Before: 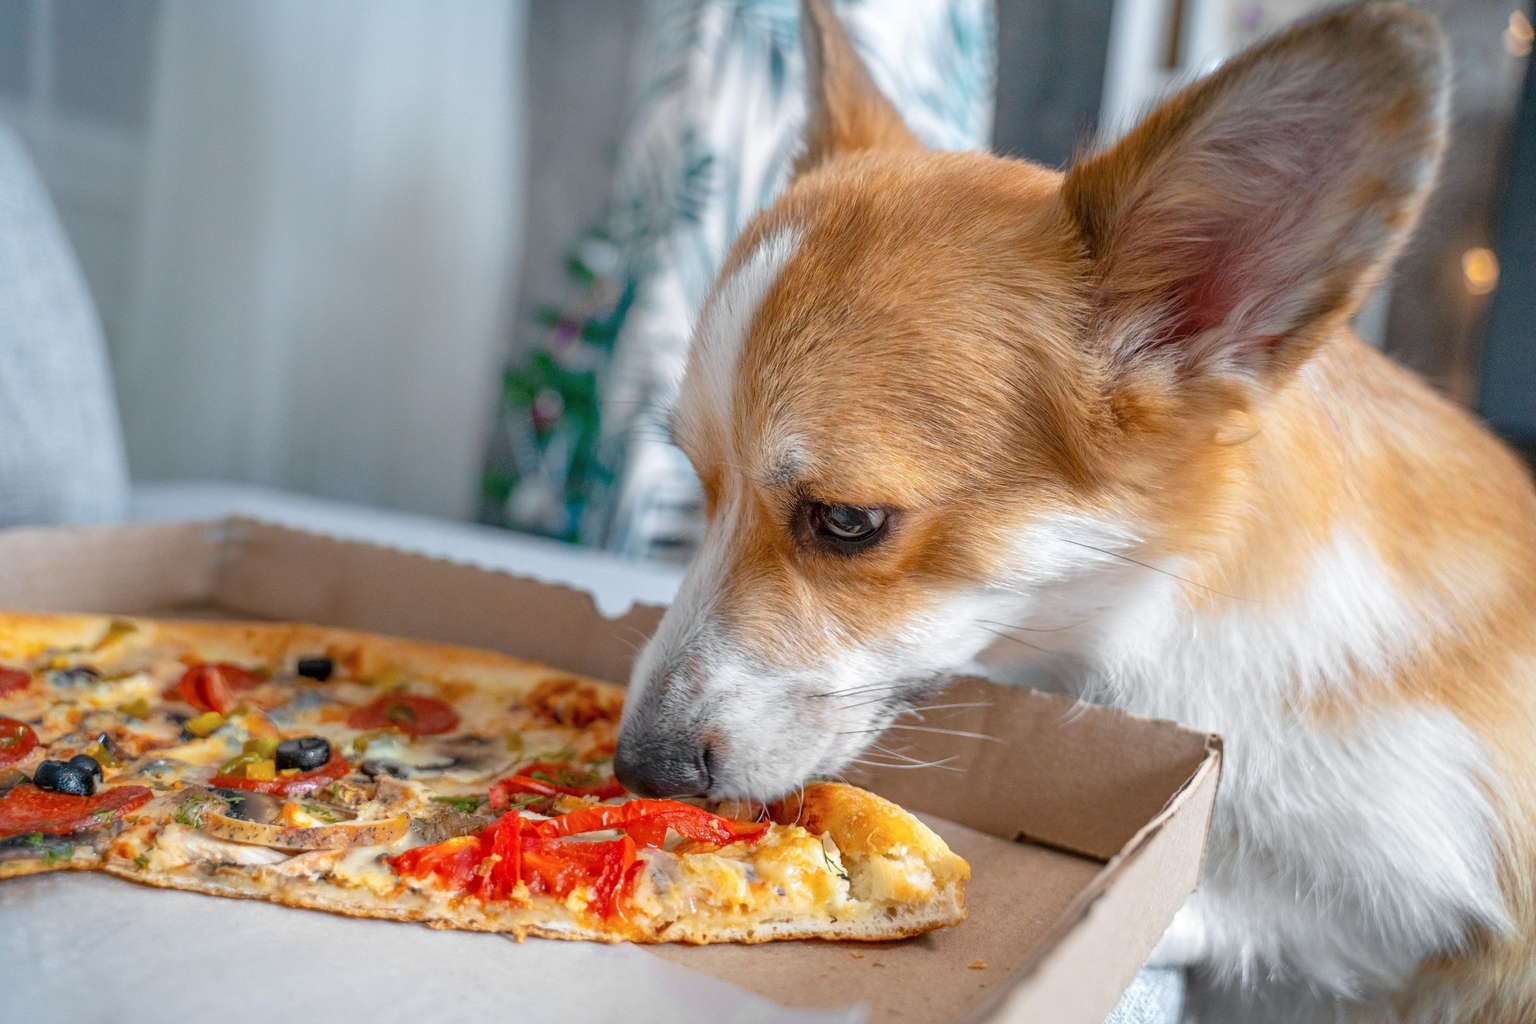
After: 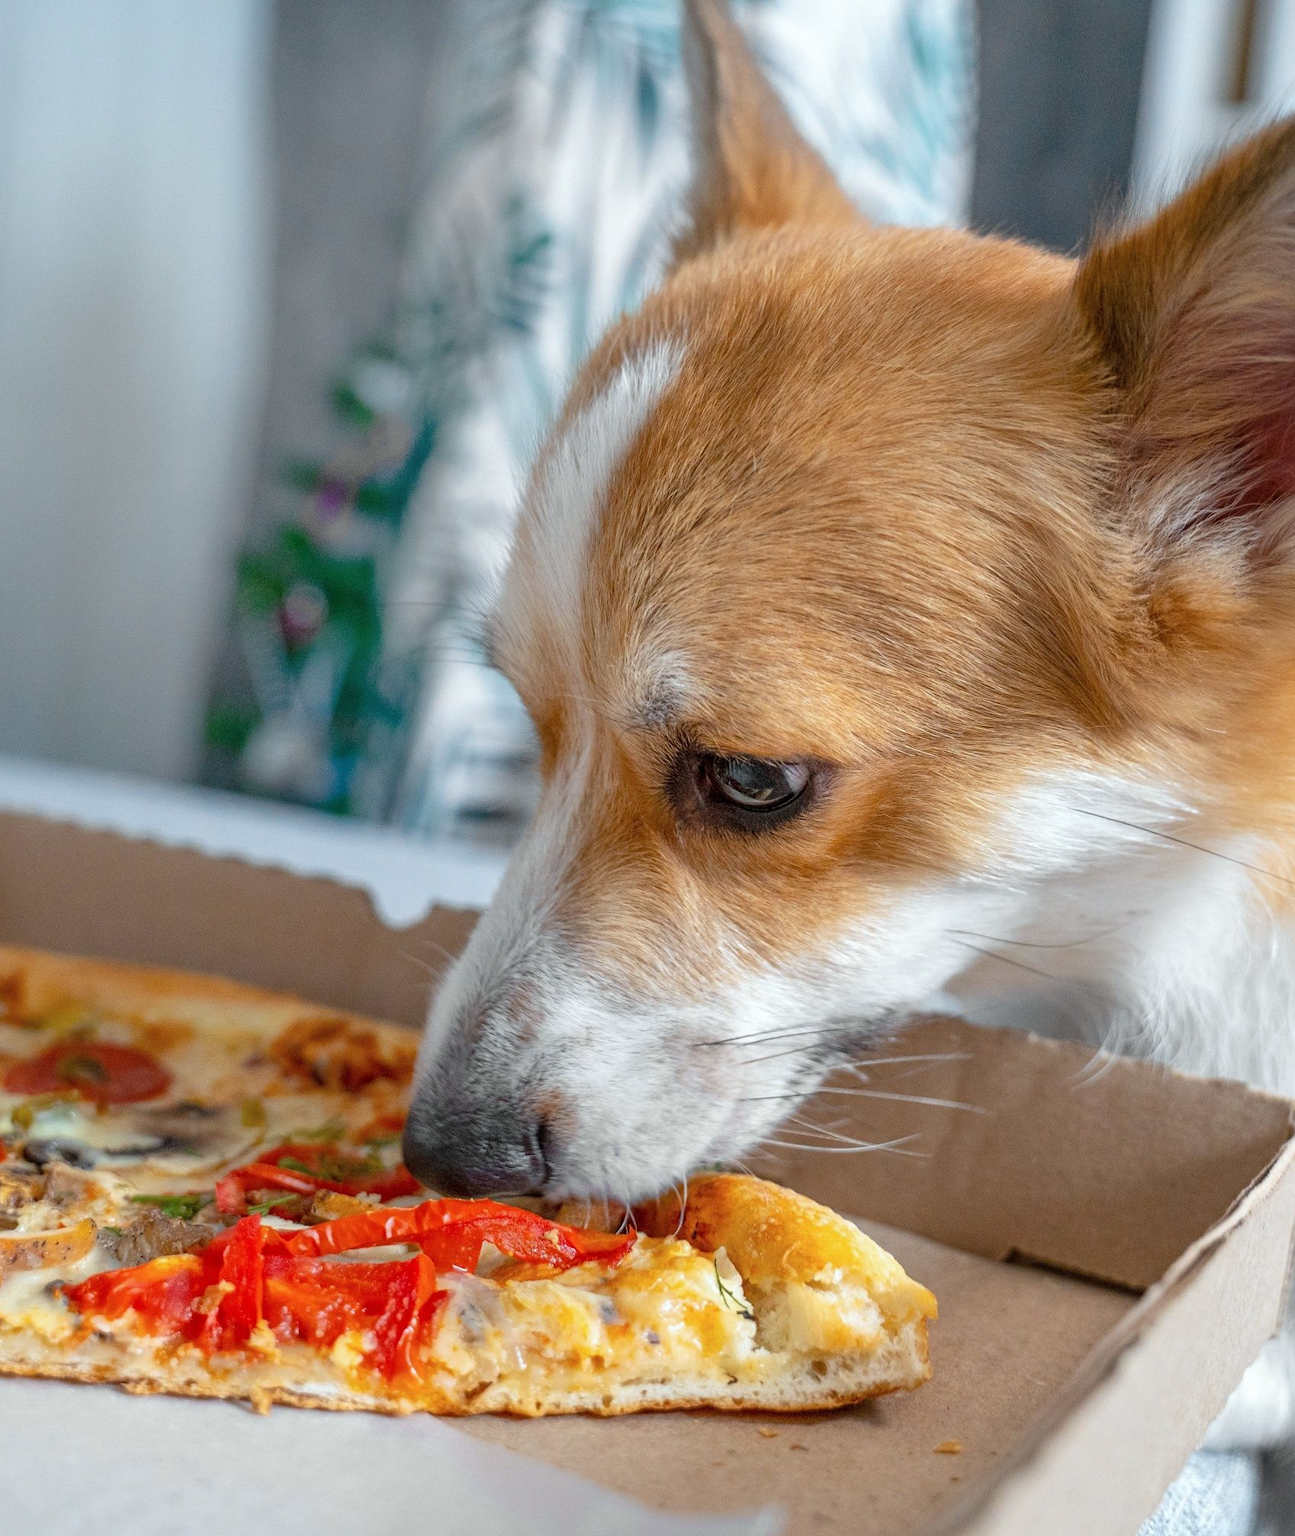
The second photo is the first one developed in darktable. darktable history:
crop and rotate: left 22.516%, right 21.234%
white balance: red 0.978, blue 0.999
